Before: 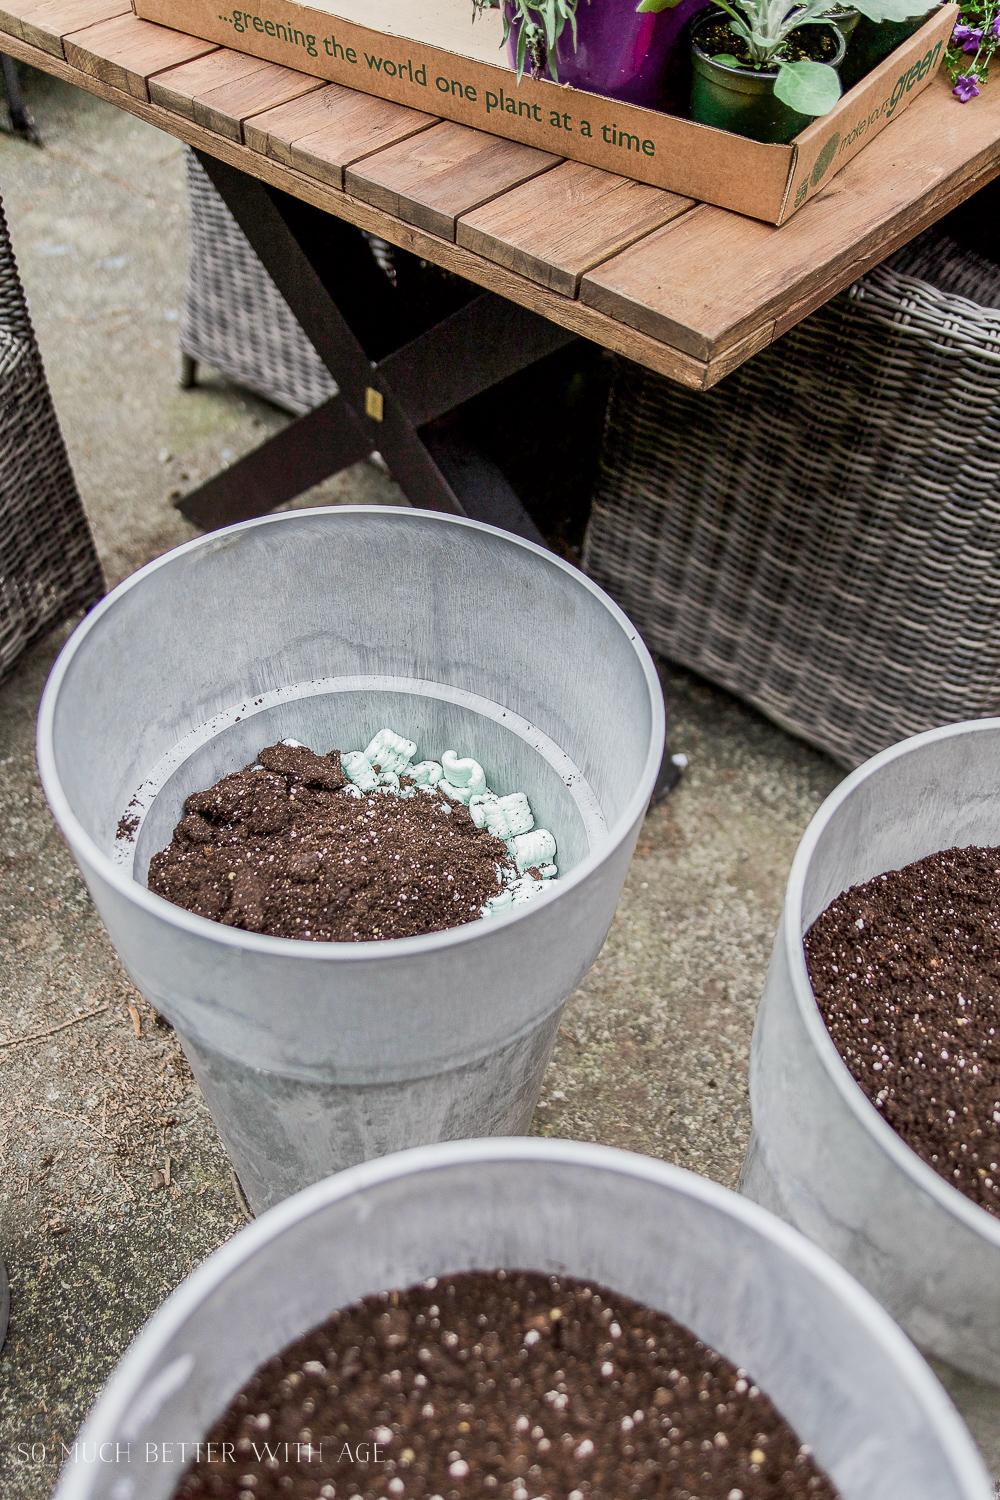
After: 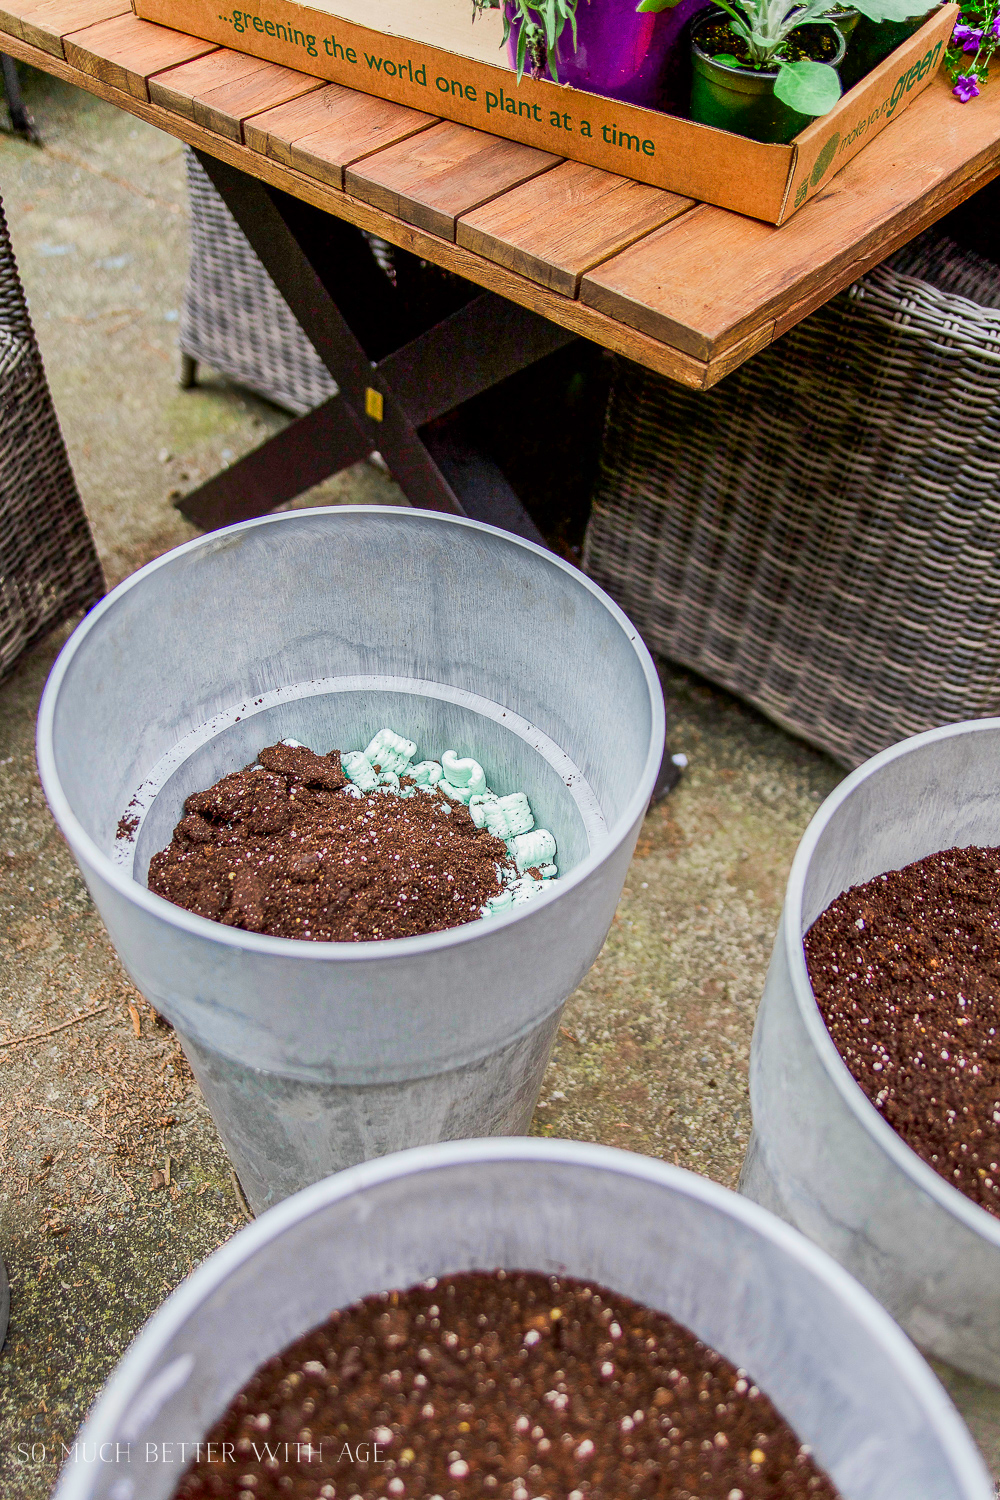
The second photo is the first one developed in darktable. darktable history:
color correction: saturation 1.8
